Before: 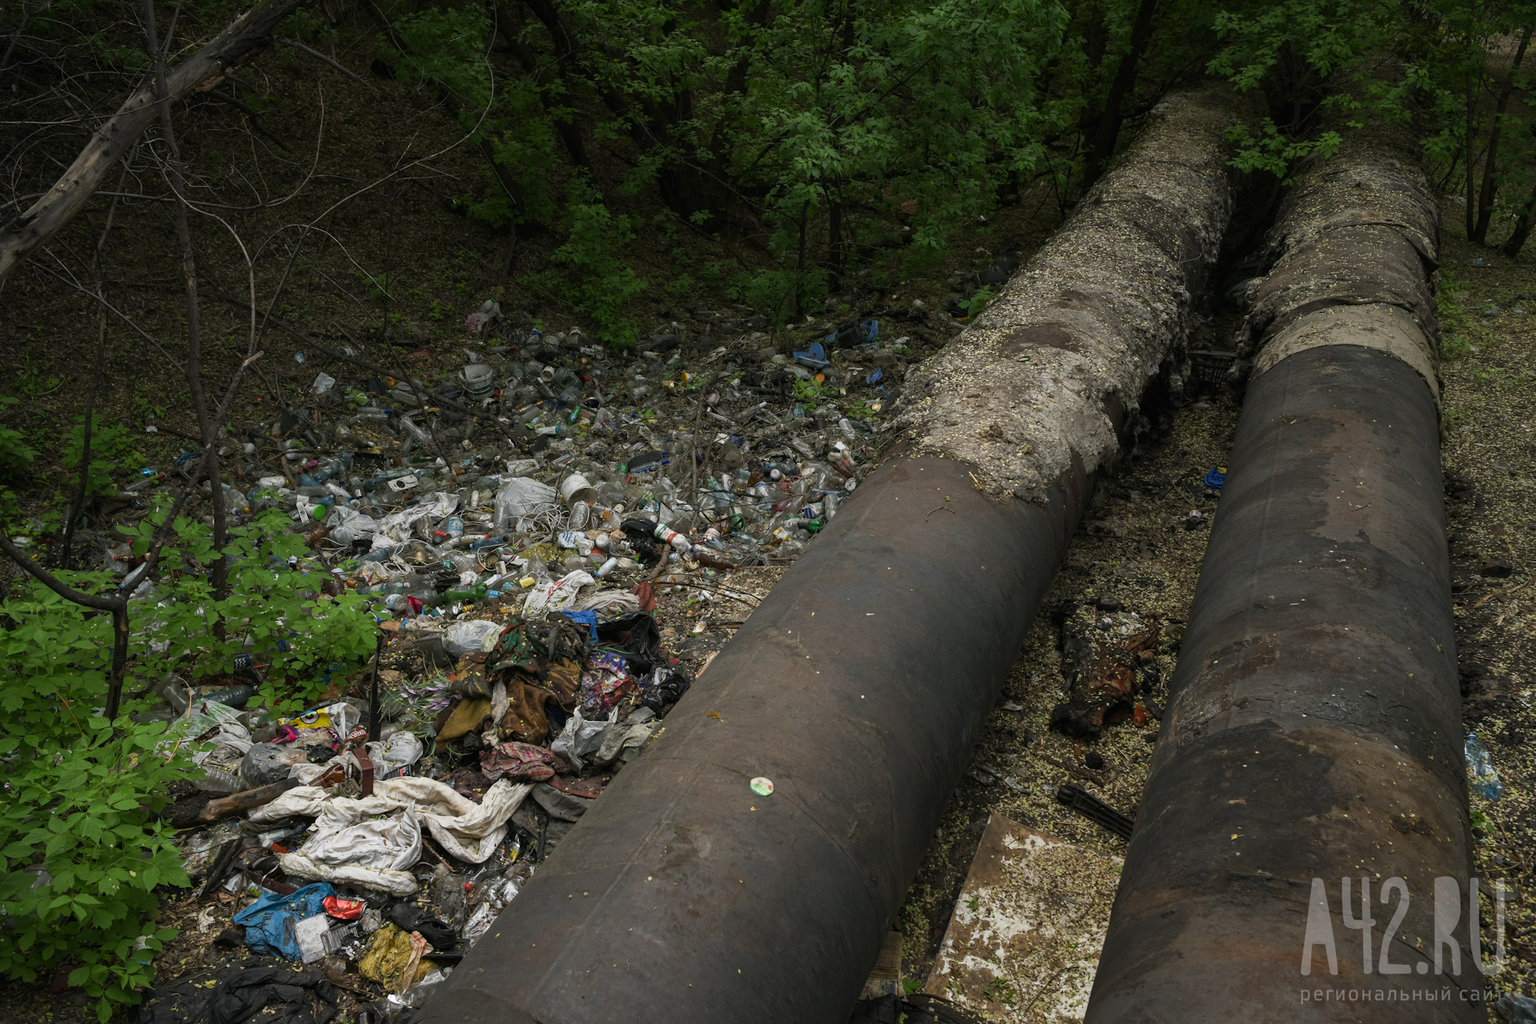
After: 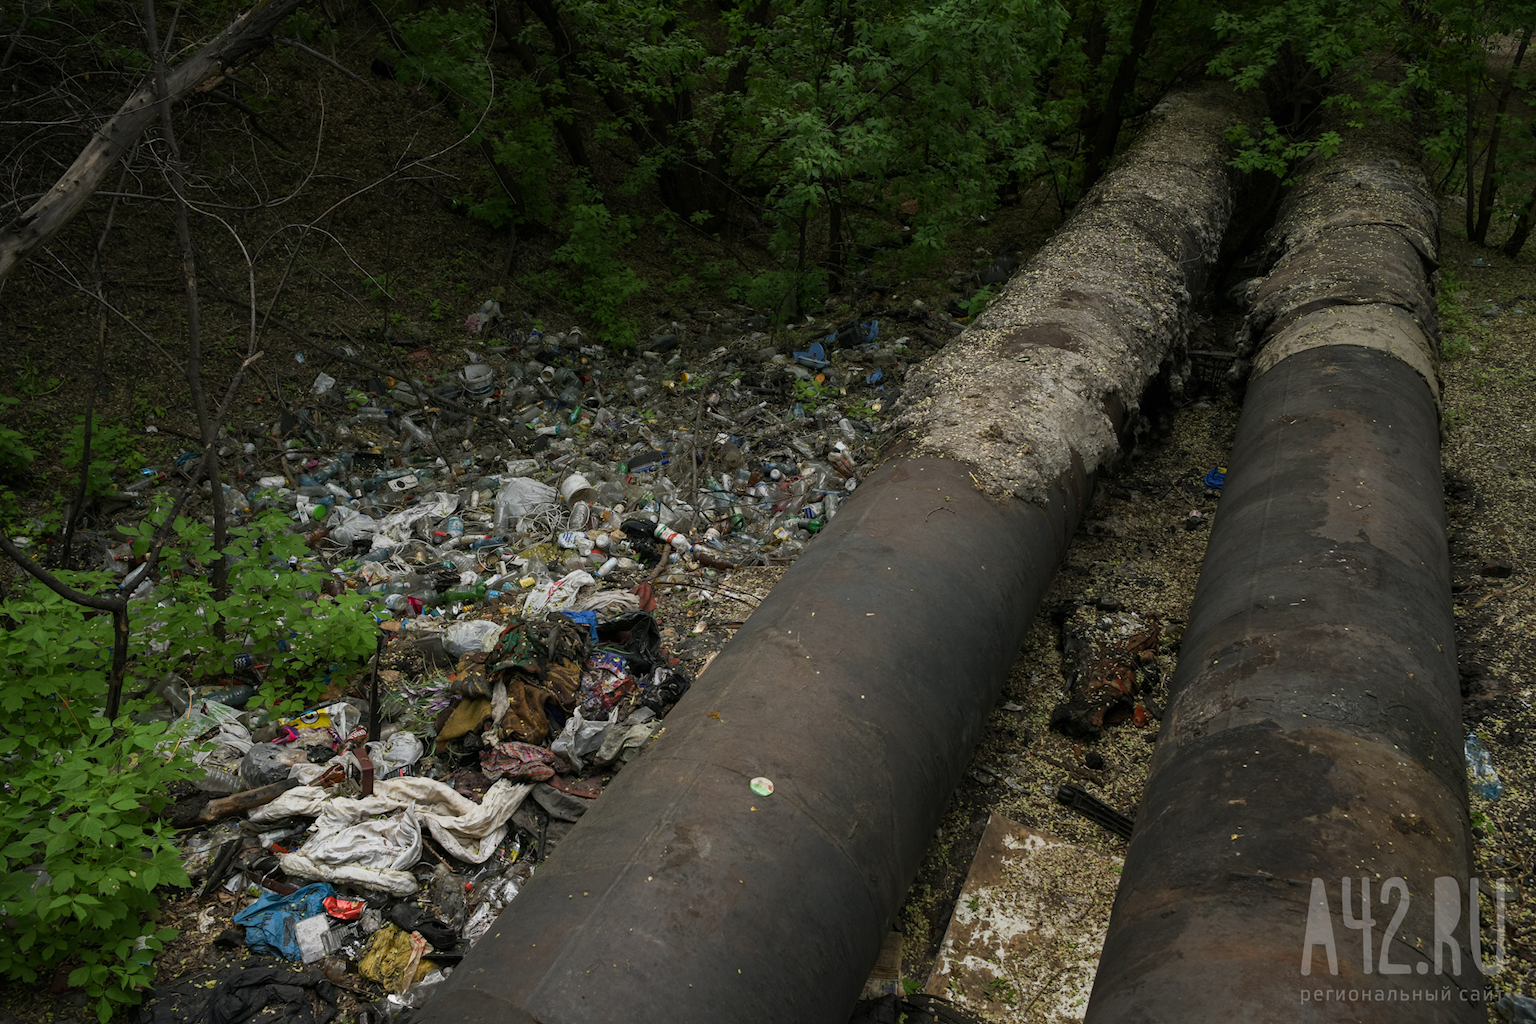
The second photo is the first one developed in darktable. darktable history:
exposure: black level correction 0.001, exposure -0.123 EV, compensate exposure bias true, compensate highlight preservation false
